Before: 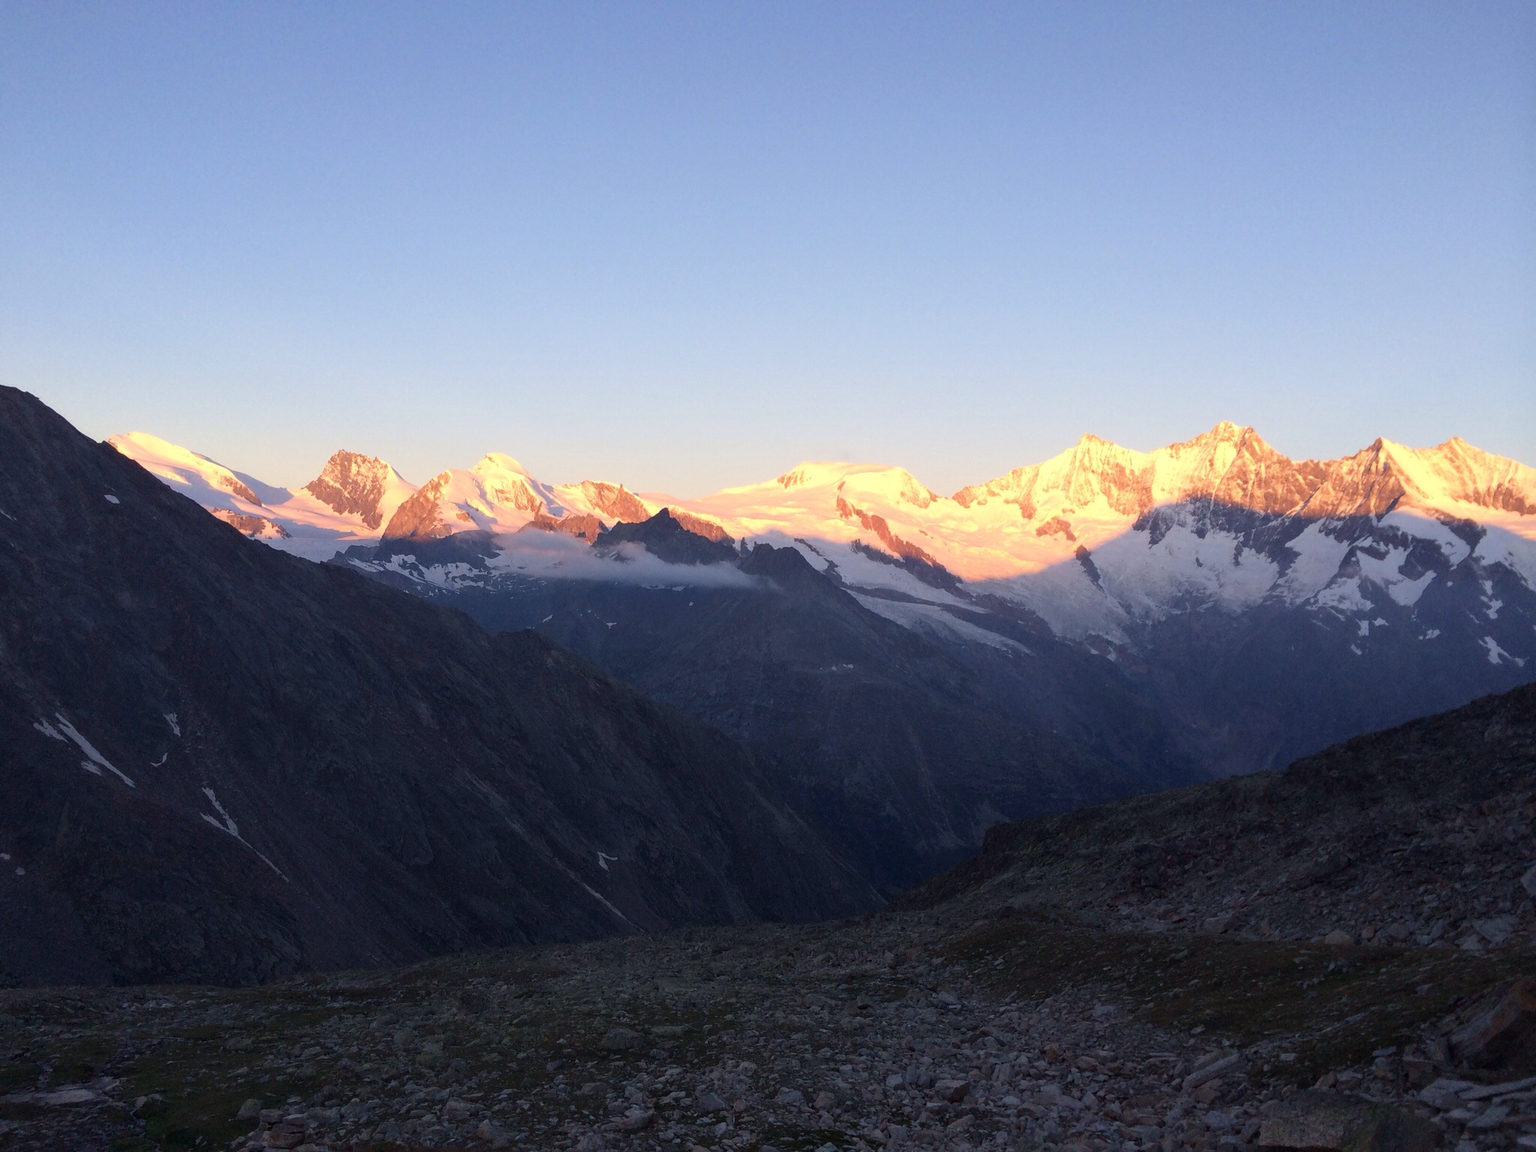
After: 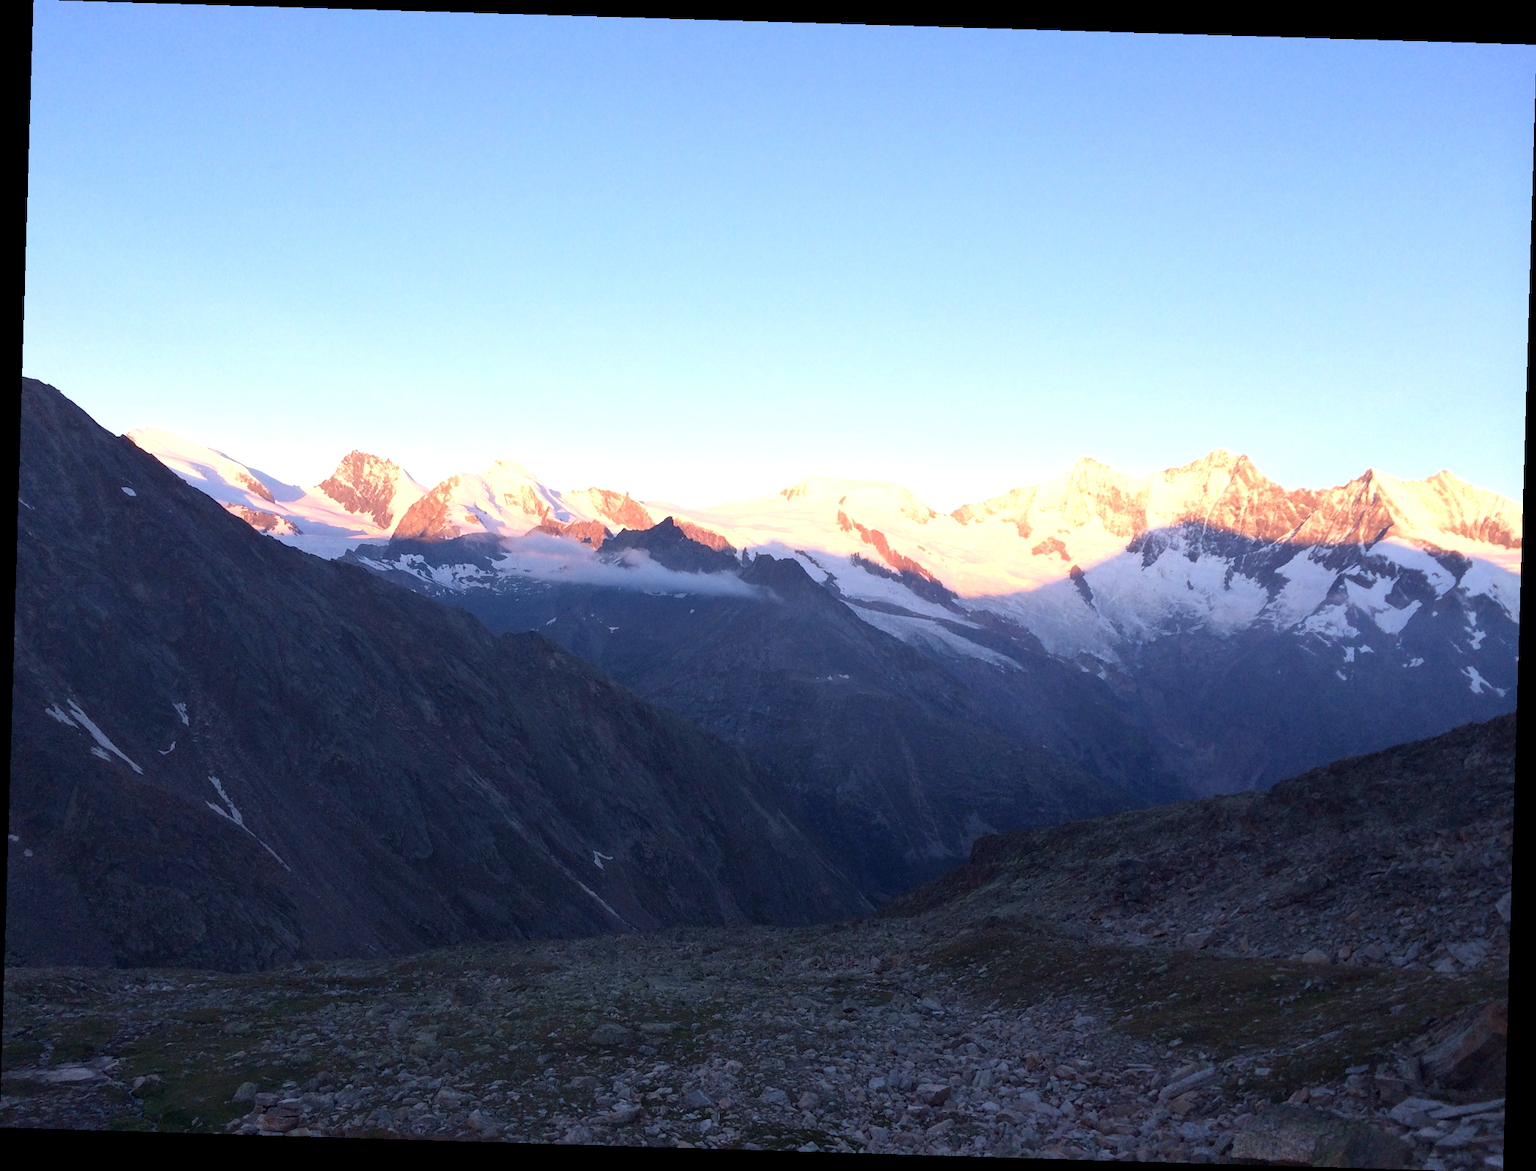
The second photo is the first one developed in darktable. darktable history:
exposure: exposure 0.6 EV, compensate highlight preservation false
color calibration: x 0.37, y 0.382, temperature 4313.32 K
rotate and perspective: rotation 1.72°, automatic cropping off
